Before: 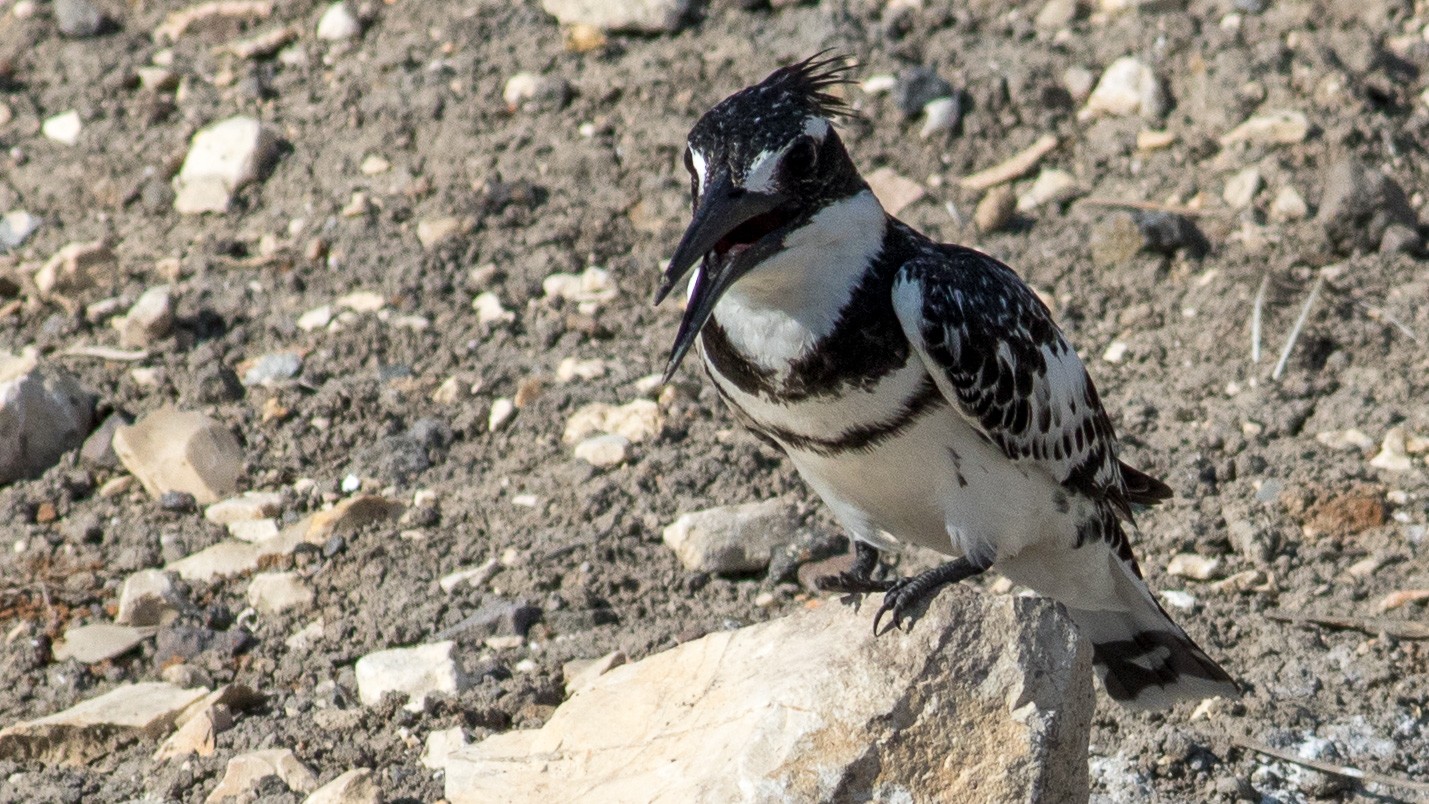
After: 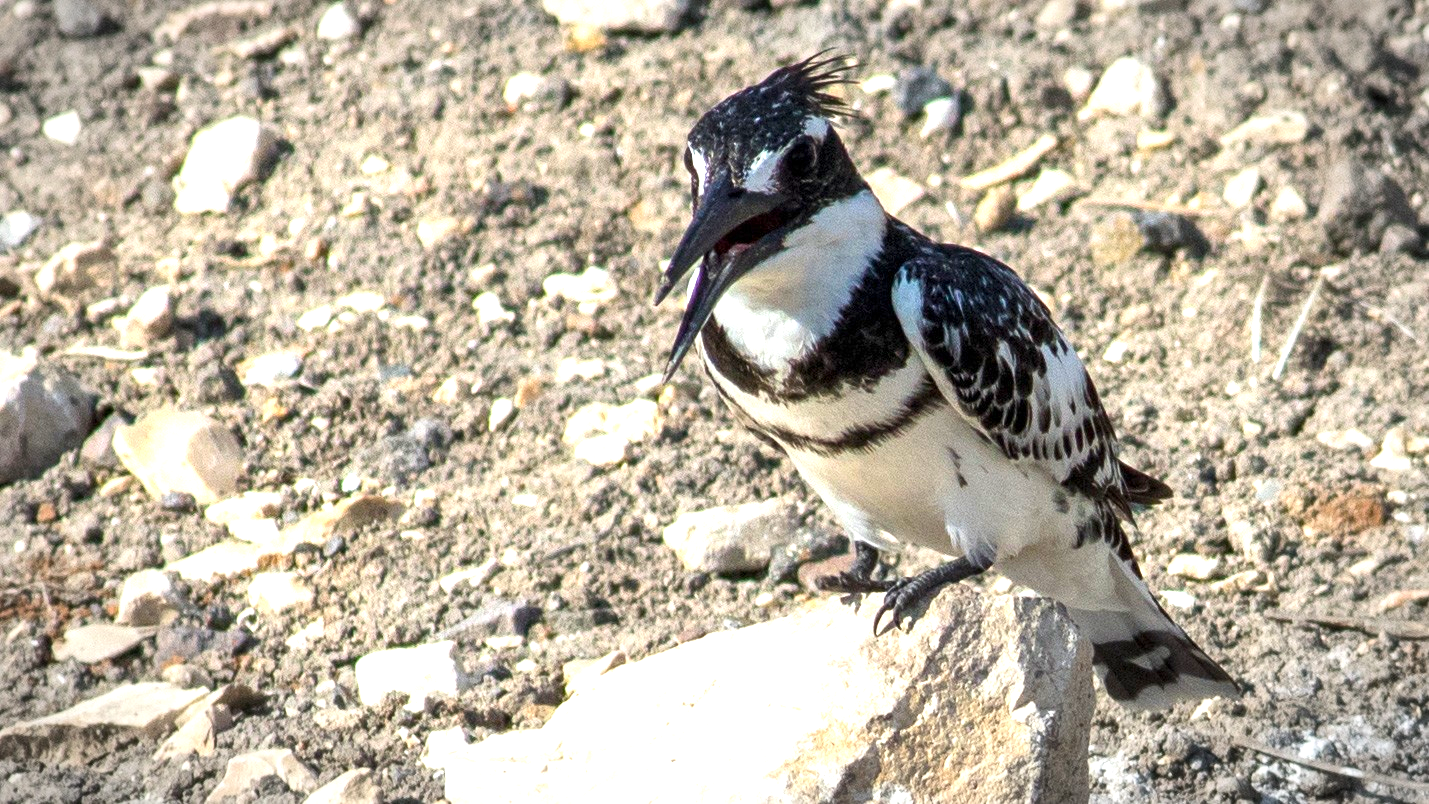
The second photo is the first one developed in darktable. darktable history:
vignetting: automatic ratio true
color balance rgb: perceptual saturation grading › global saturation 20%, global vibrance 20%
exposure: exposure 1.089 EV, compensate highlight preservation false
